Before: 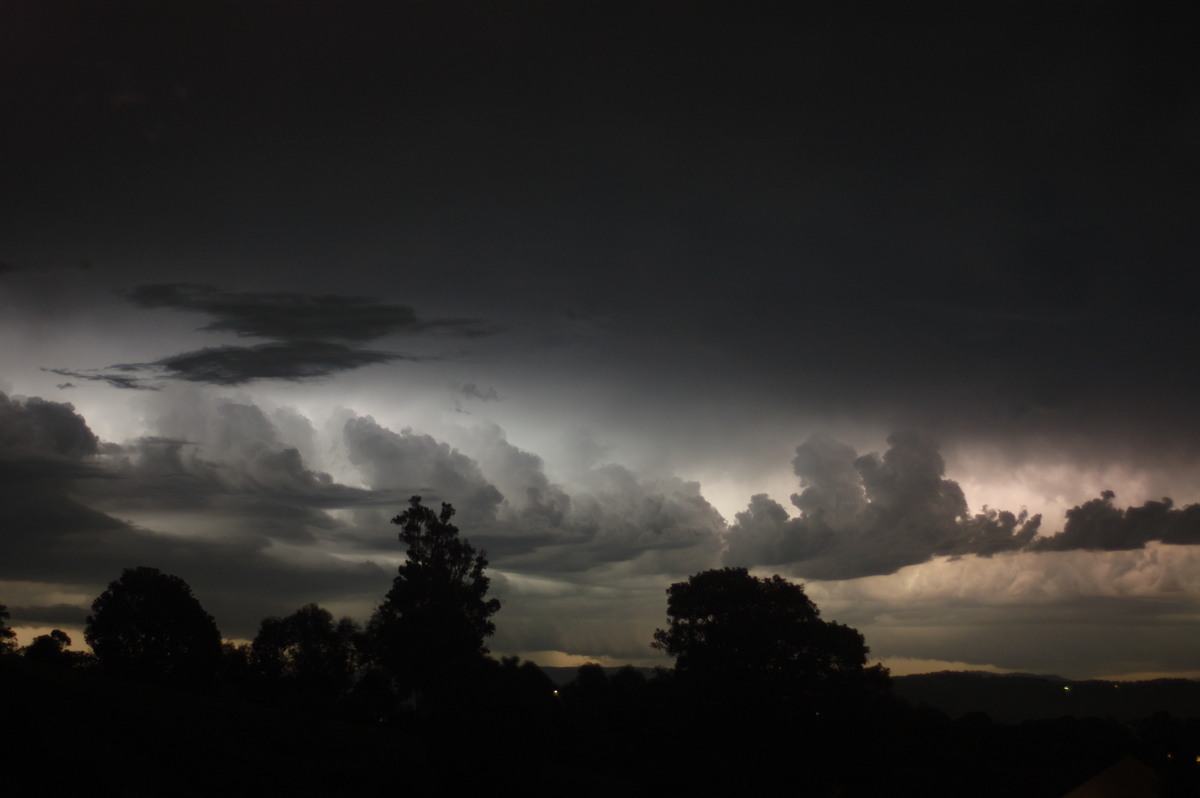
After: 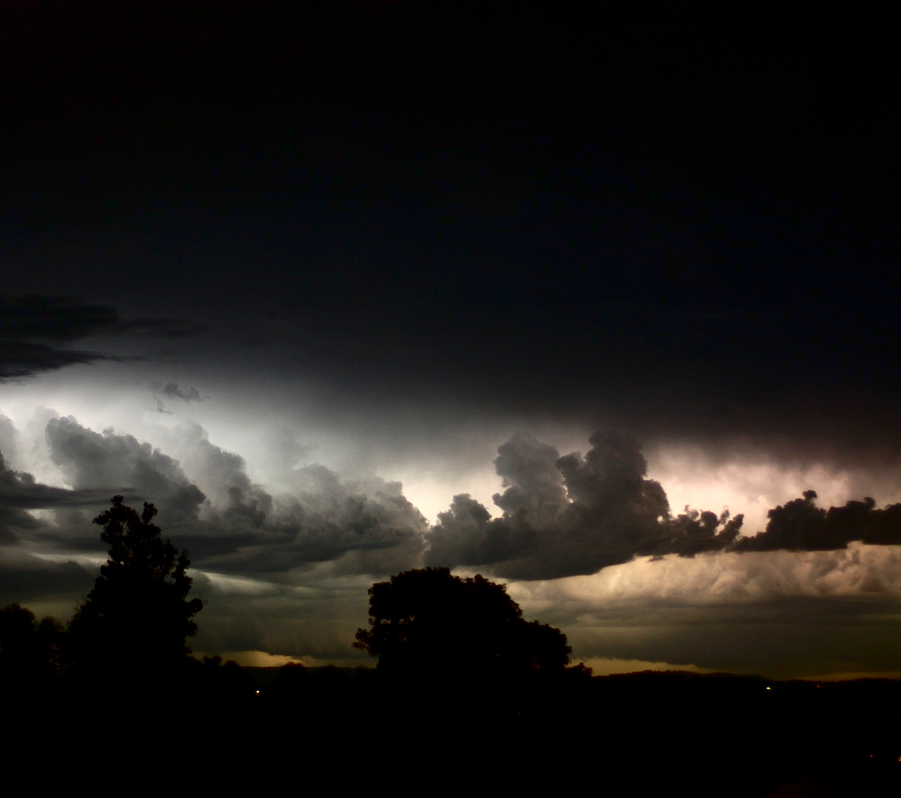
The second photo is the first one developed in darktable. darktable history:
crop and rotate: left 24.868%
contrast brightness saturation: contrast 0.224, brightness -0.19, saturation 0.234
exposure: black level correction 0.001, exposure 0.5 EV, compensate exposure bias true, compensate highlight preservation false
